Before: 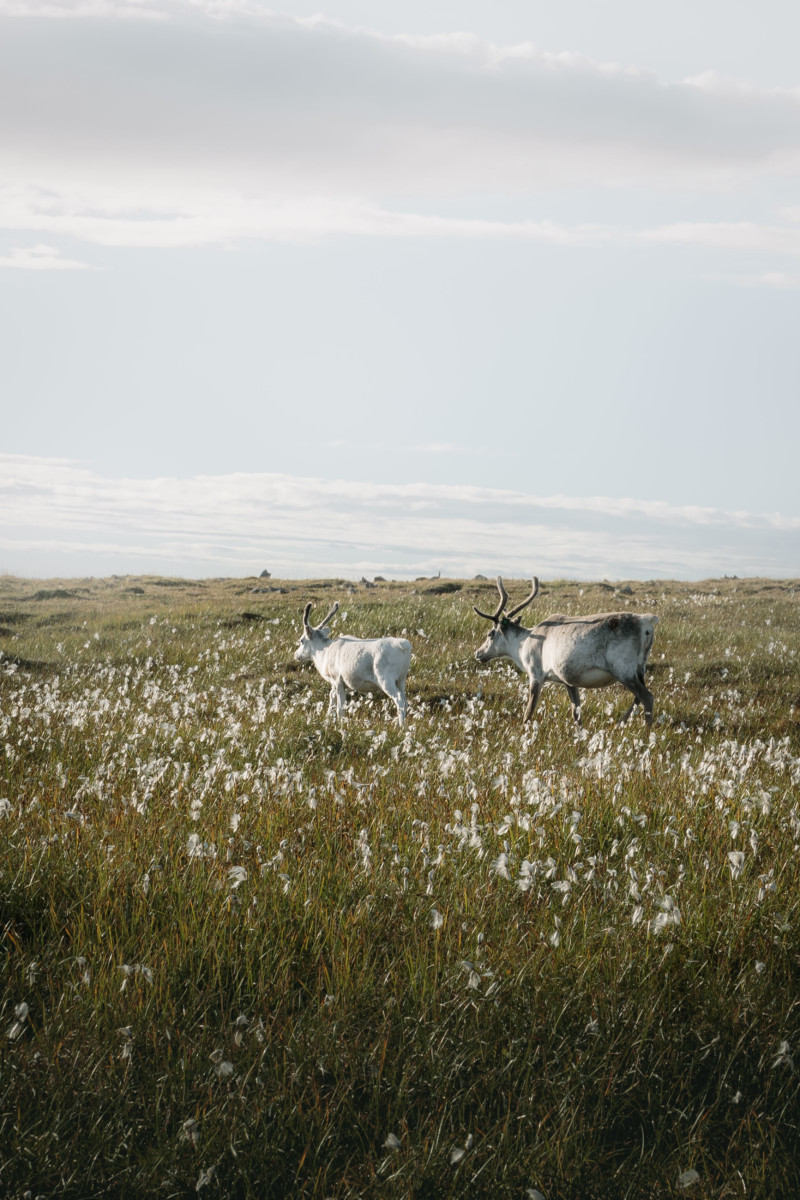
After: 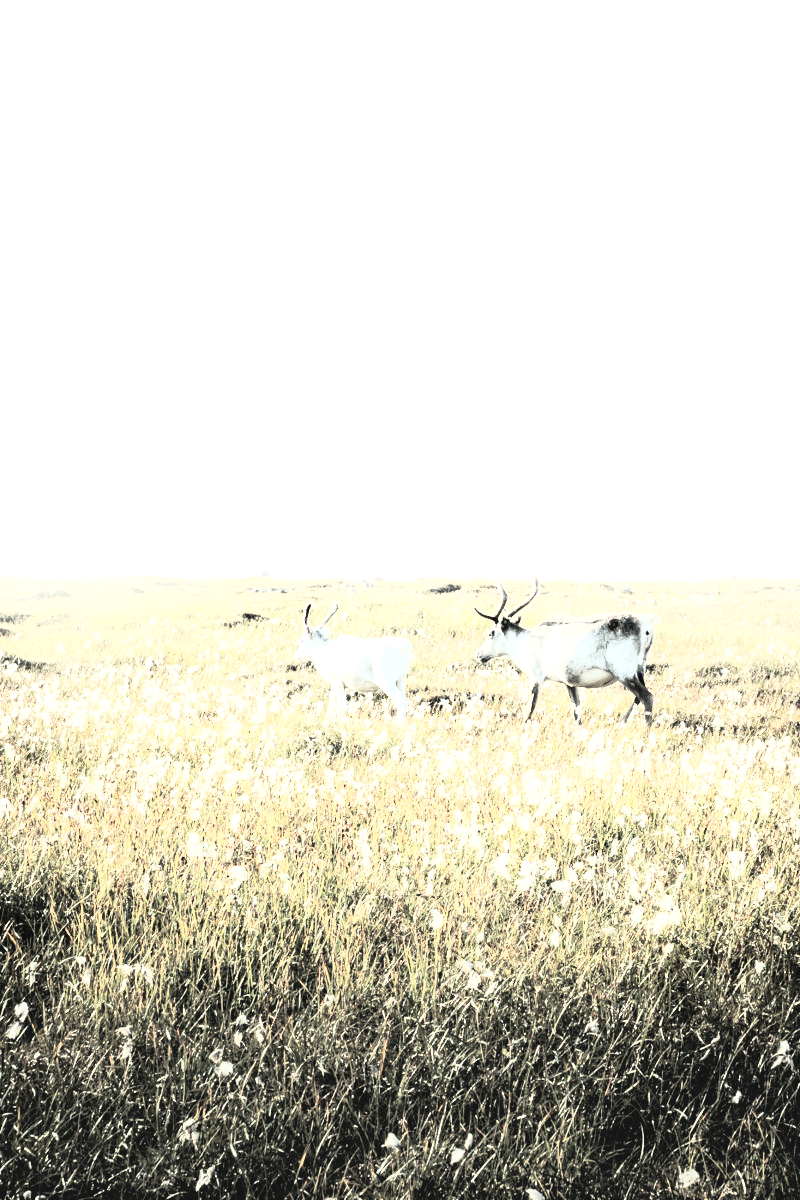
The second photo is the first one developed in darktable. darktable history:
rgb curve: curves: ch0 [(0, 0) (0.21, 0.15) (0.24, 0.21) (0.5, 0.75) (0.75, 0.96) (0.89, 0.99) (1, 1)]; ch1 [(0, 0.02) (0.21, 0.13) (0.25, 0.2) (0.5, 0.67) (0.75, 0.9) (0.89, 0.97) (1, 1)]; ch2 [(0, 0.02) (0.21, 0.13) (0.25, 0.2) (0.5, 0.67) (0.75, 0.9) (0.89, 0.97) (1, 1)], compensate middle gray true
tone equalizer: -8 EV -0.75 EV, -7 EV -0.7 EV, -6 EV -0.6 EV, -5 EV -0.4 EV, -3 EV 0.4 EV, -2 EV 0.6 EV, -1 EV 0.7 EV, +0 EV 0.75 EV, edges refinement/feathering 500, mask exposure compensation -1.57 EV, preserve details no
contrast brightness saturation: brightness 0.18, saturation -0.5
exposure: exposure 1.5 EV, compensate highlight preservation false
